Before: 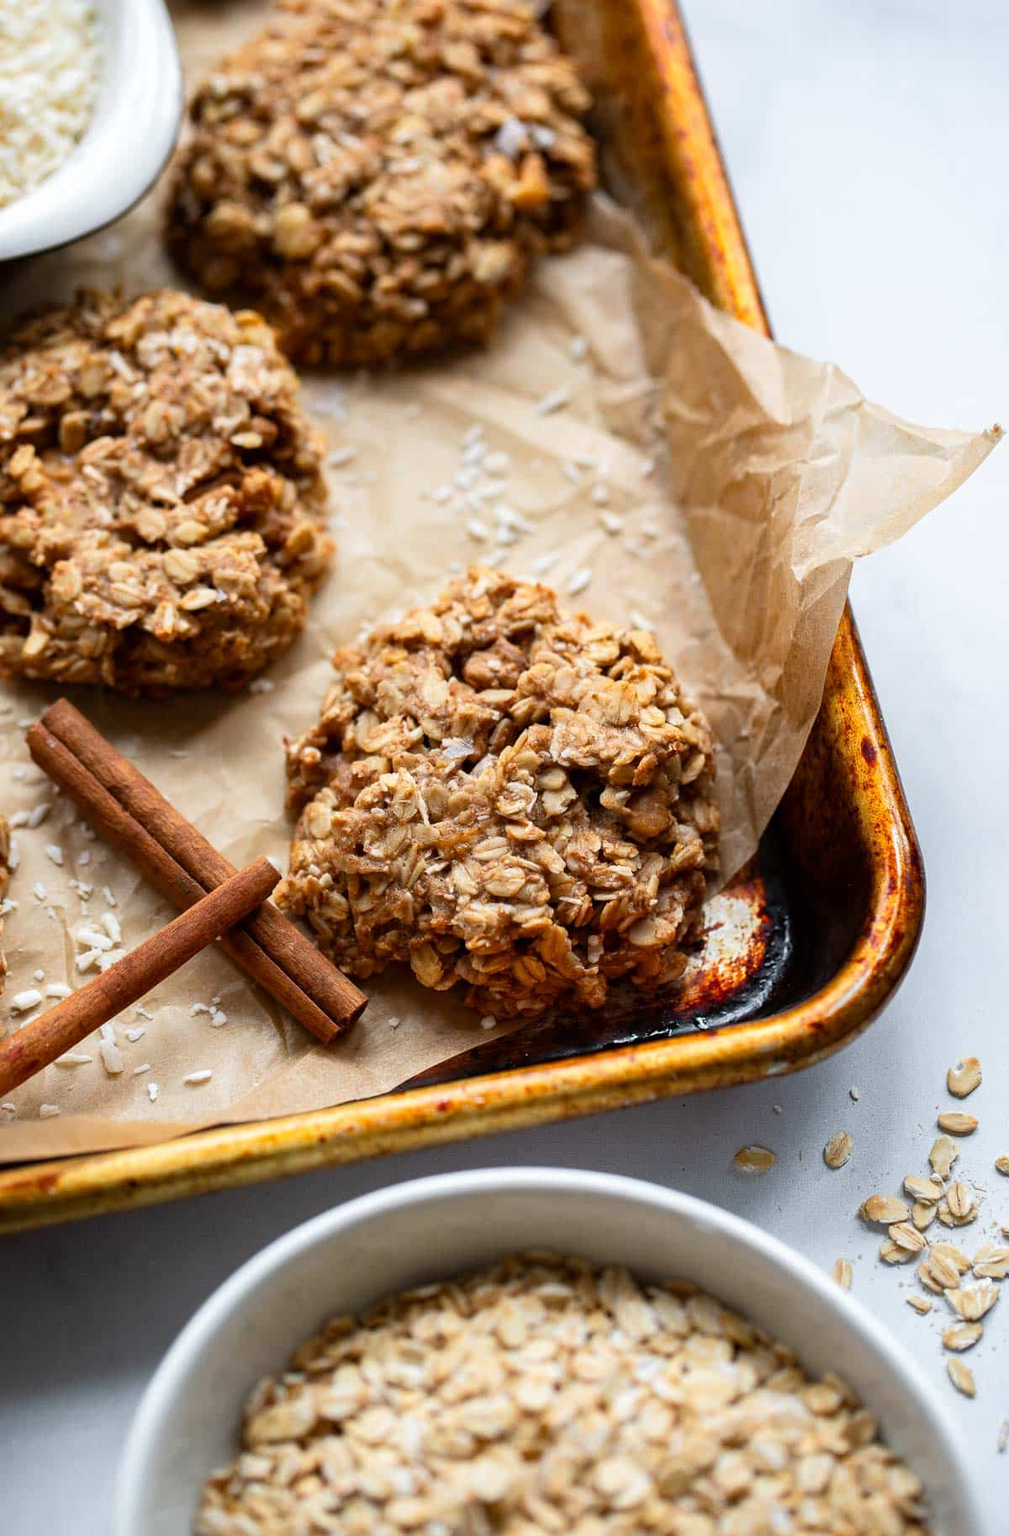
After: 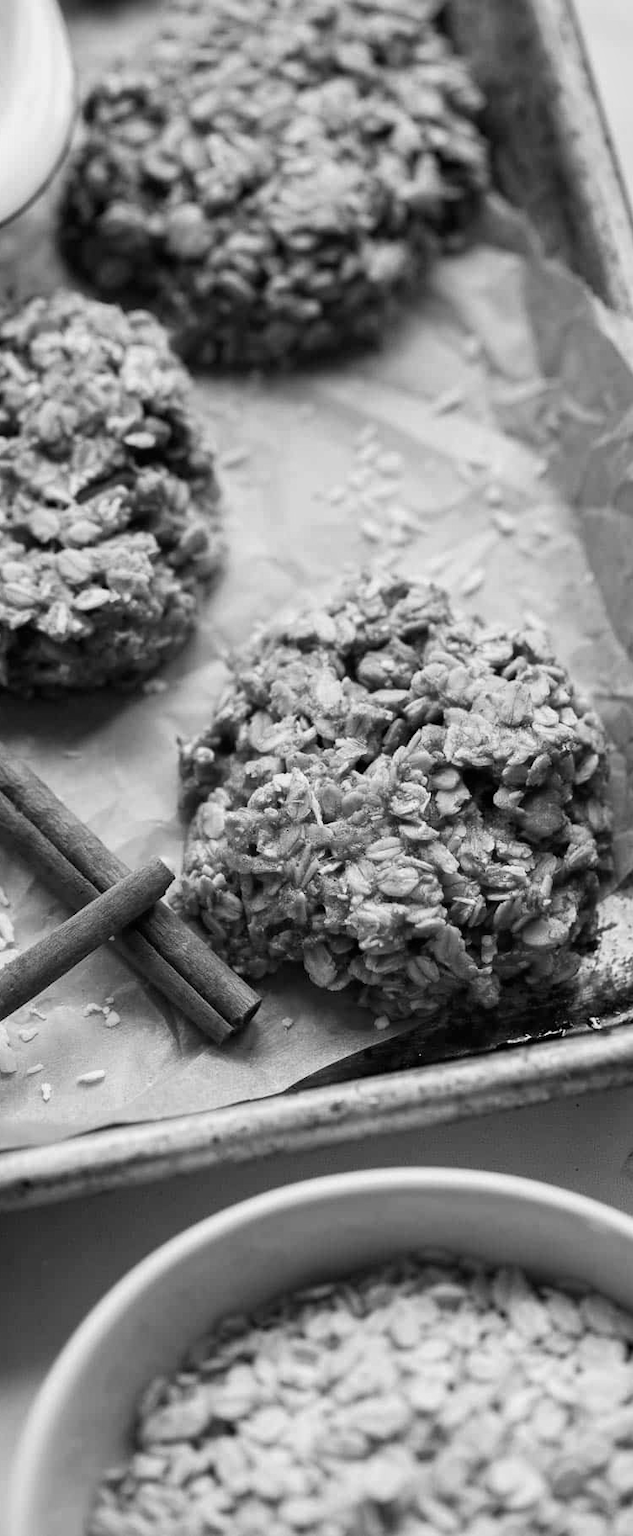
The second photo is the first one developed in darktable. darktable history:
crop: left 10.644%, right 26.528%
monochrome: a 73.58, b 64.21
